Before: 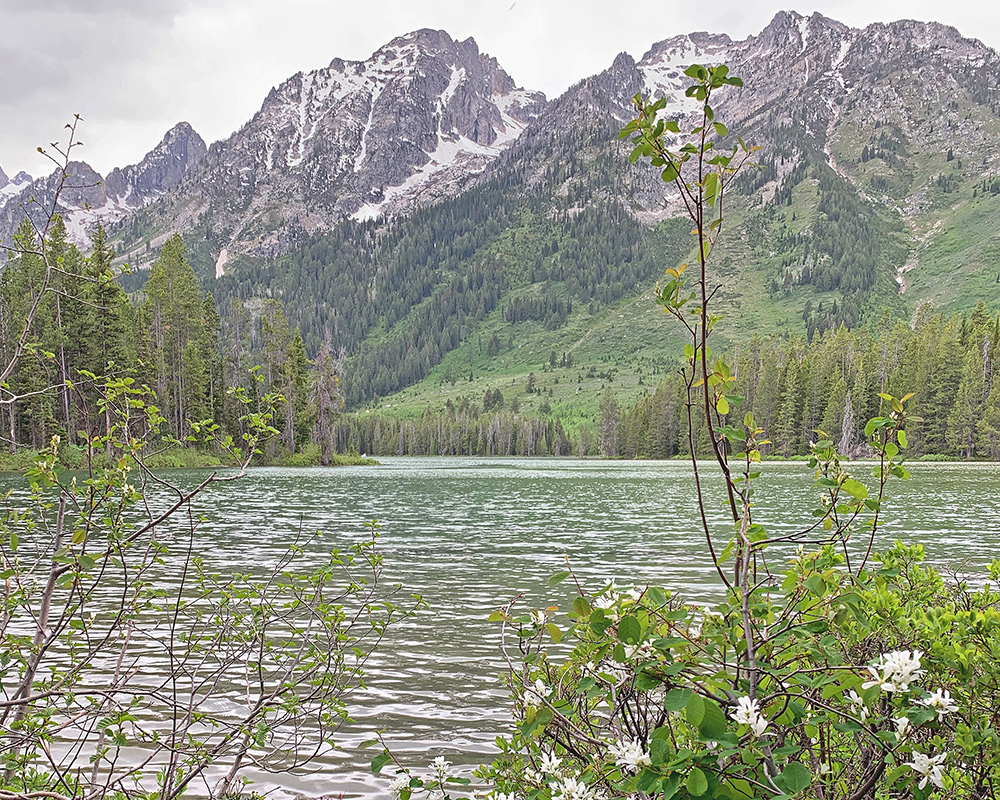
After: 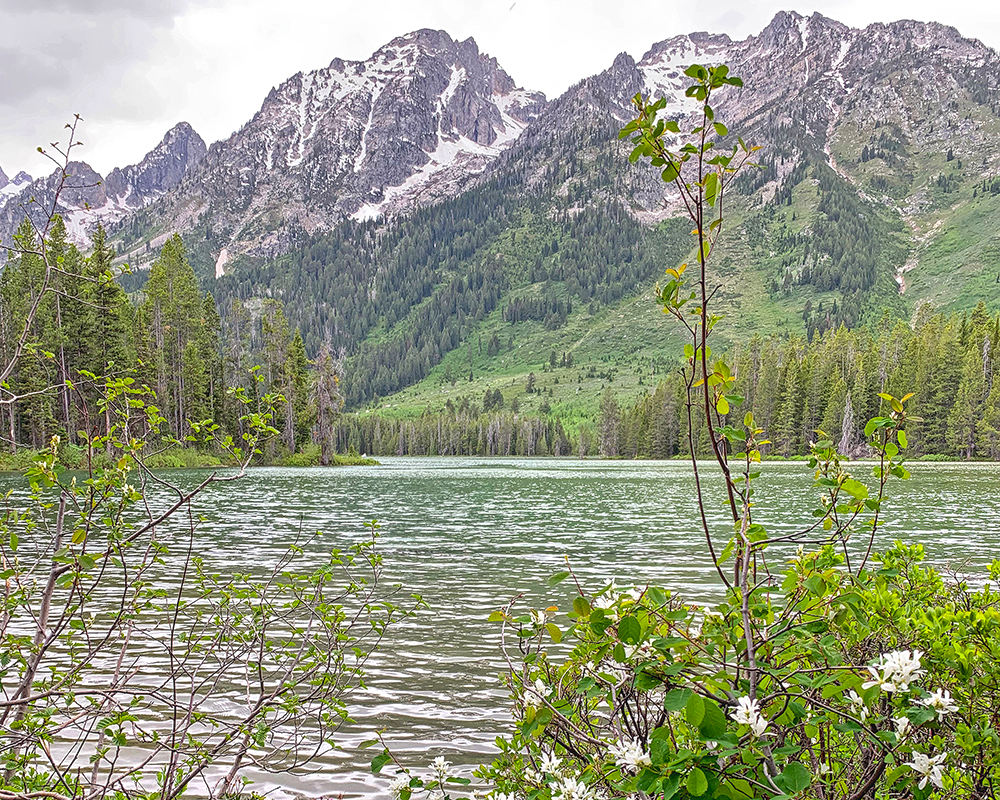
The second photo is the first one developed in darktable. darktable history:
local contrast: on, module defaults
color balance rgb: highlights gain › luminance 9.948%, perceptual saturation grading › global saturation 19.891%, global vibrance 3.538%
contrast brightness saturation: contrast -0.02, brightness -0.008, saturation 0.044
